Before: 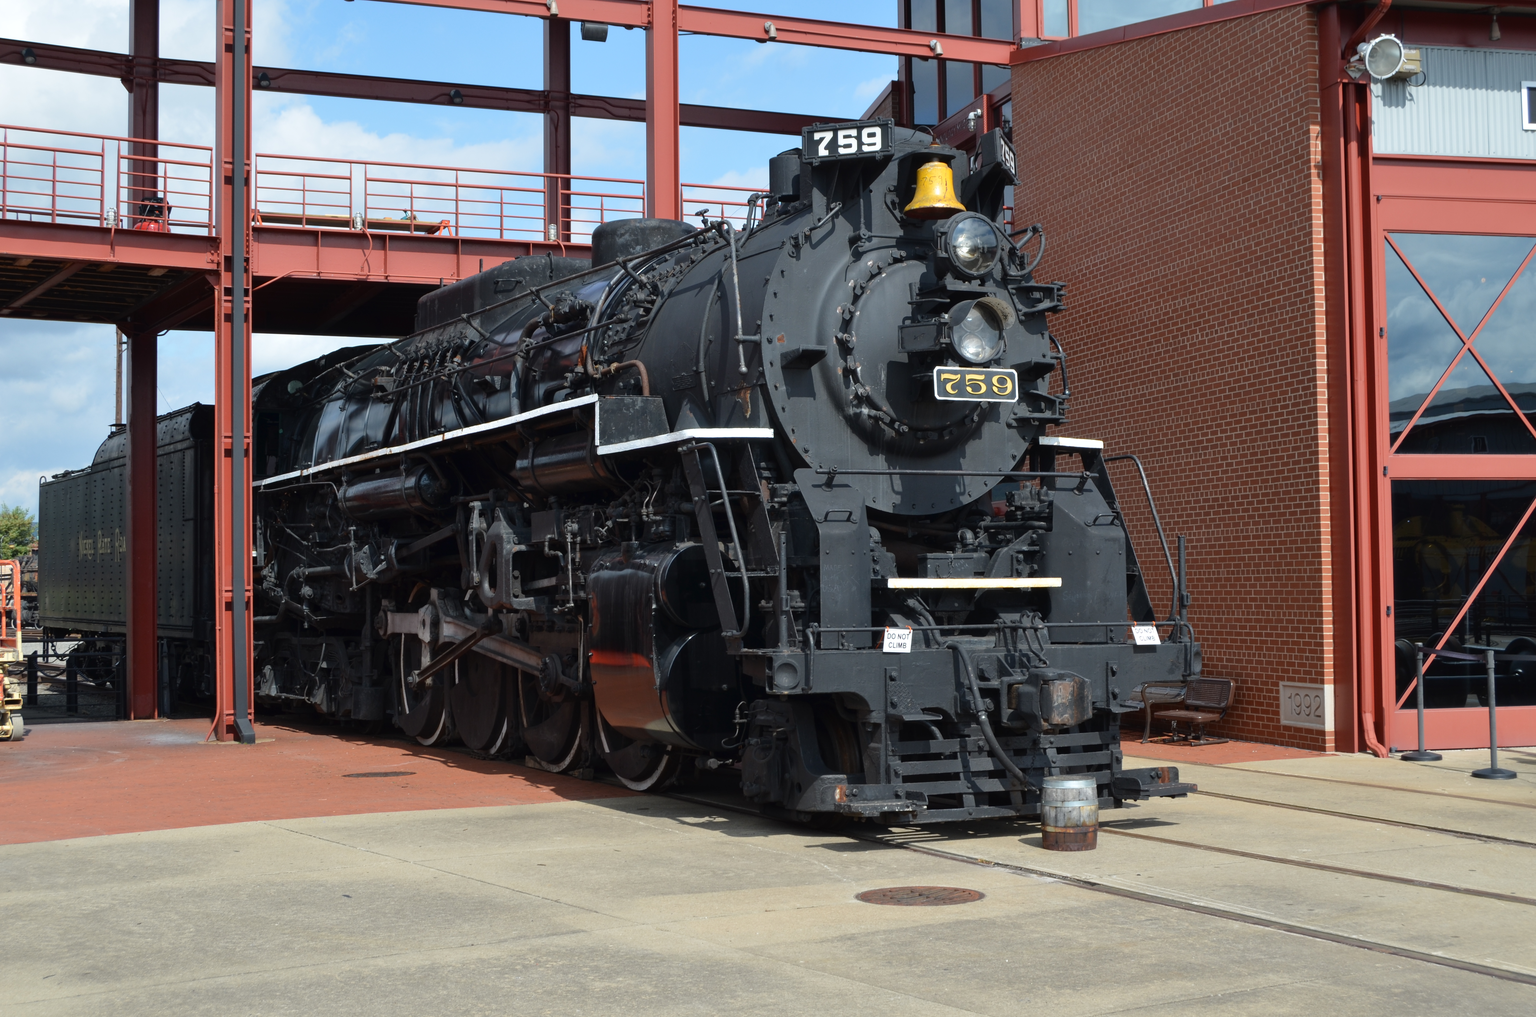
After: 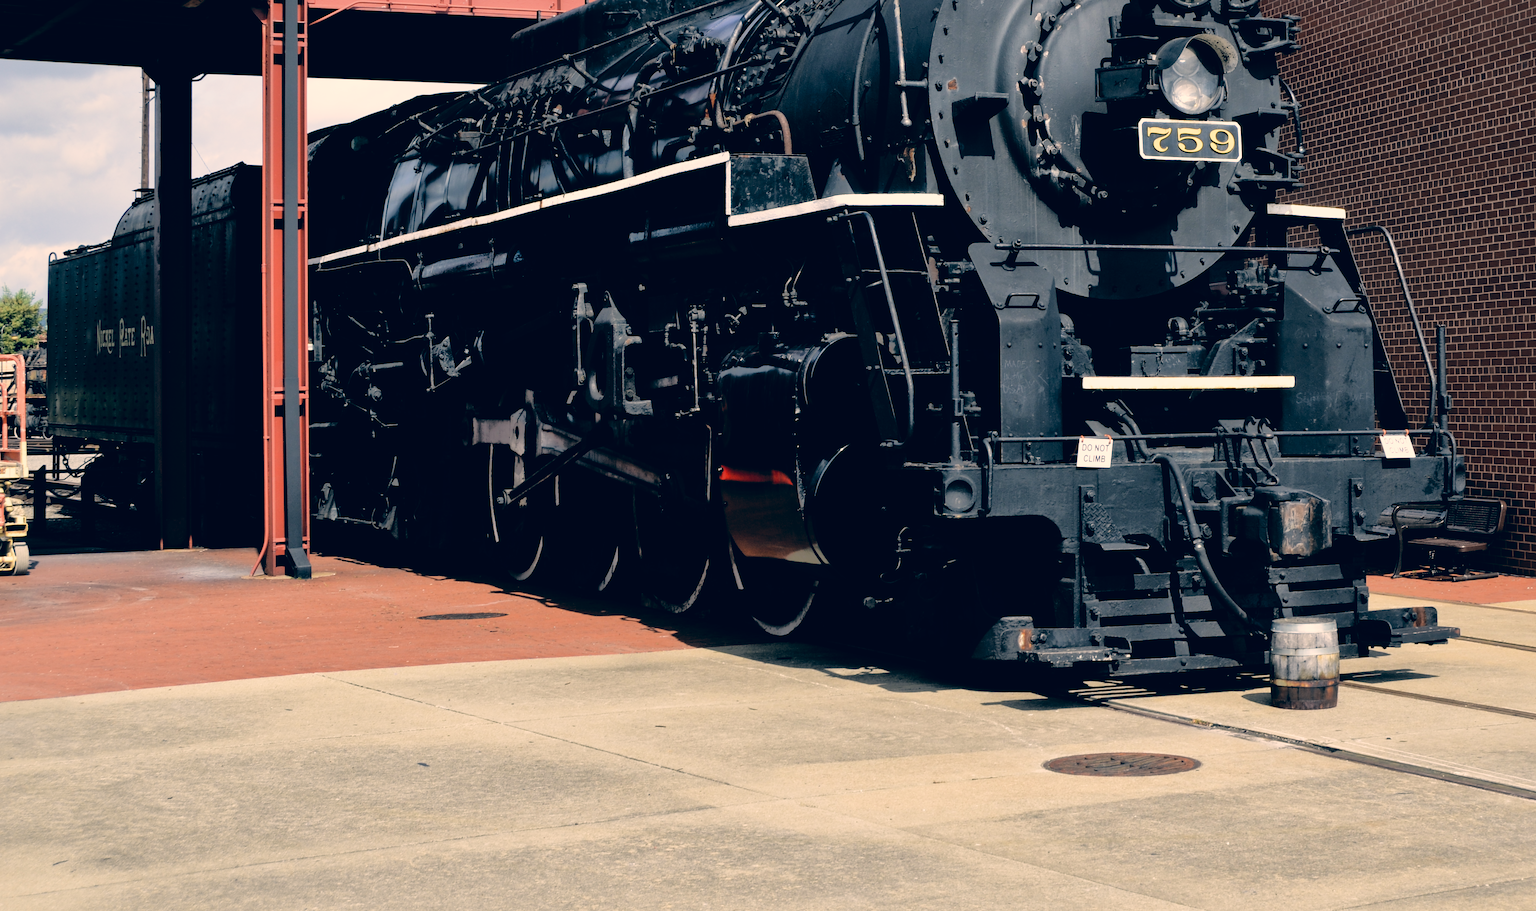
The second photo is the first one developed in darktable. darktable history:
filmic rgb: black relative exposure -5 EV, white relative exposure 3.5 EV, hardness 3.19, contrast 1.4, highlights saturation mix -50%
color correction: highlights a* 10.32, highlights b* 14.66, shadows a* -9.59, shadows b* -15.02
crop: top 26.531%, right 17.959%
tone equalizer: -8 EV -0.75 EV, -7 EV -0.7 EV, -6 EV -0.6 EV, -5 EV -0.4 EV, -3 EV 0.4 EV, -2 EV 0.6 EV, -1 EV 0.7 EV, +0 EV 0.75 EV, edges refinement/feathering 500, mask exposure compensation -1.57 EV, preserve details no
shadows and highlights: on, module defaults
